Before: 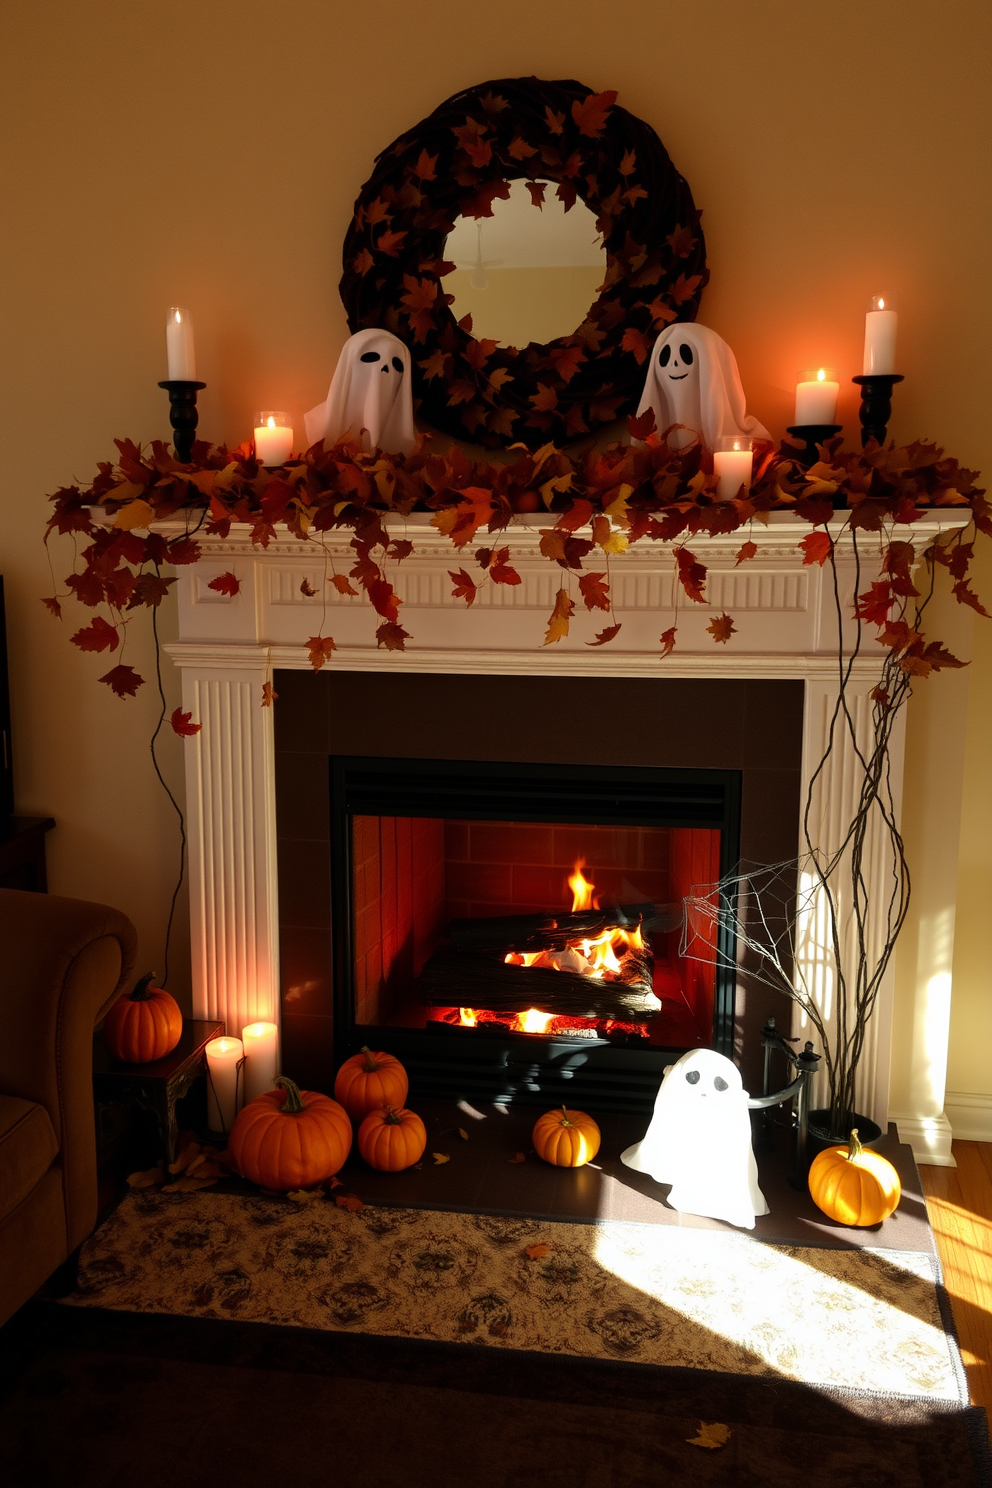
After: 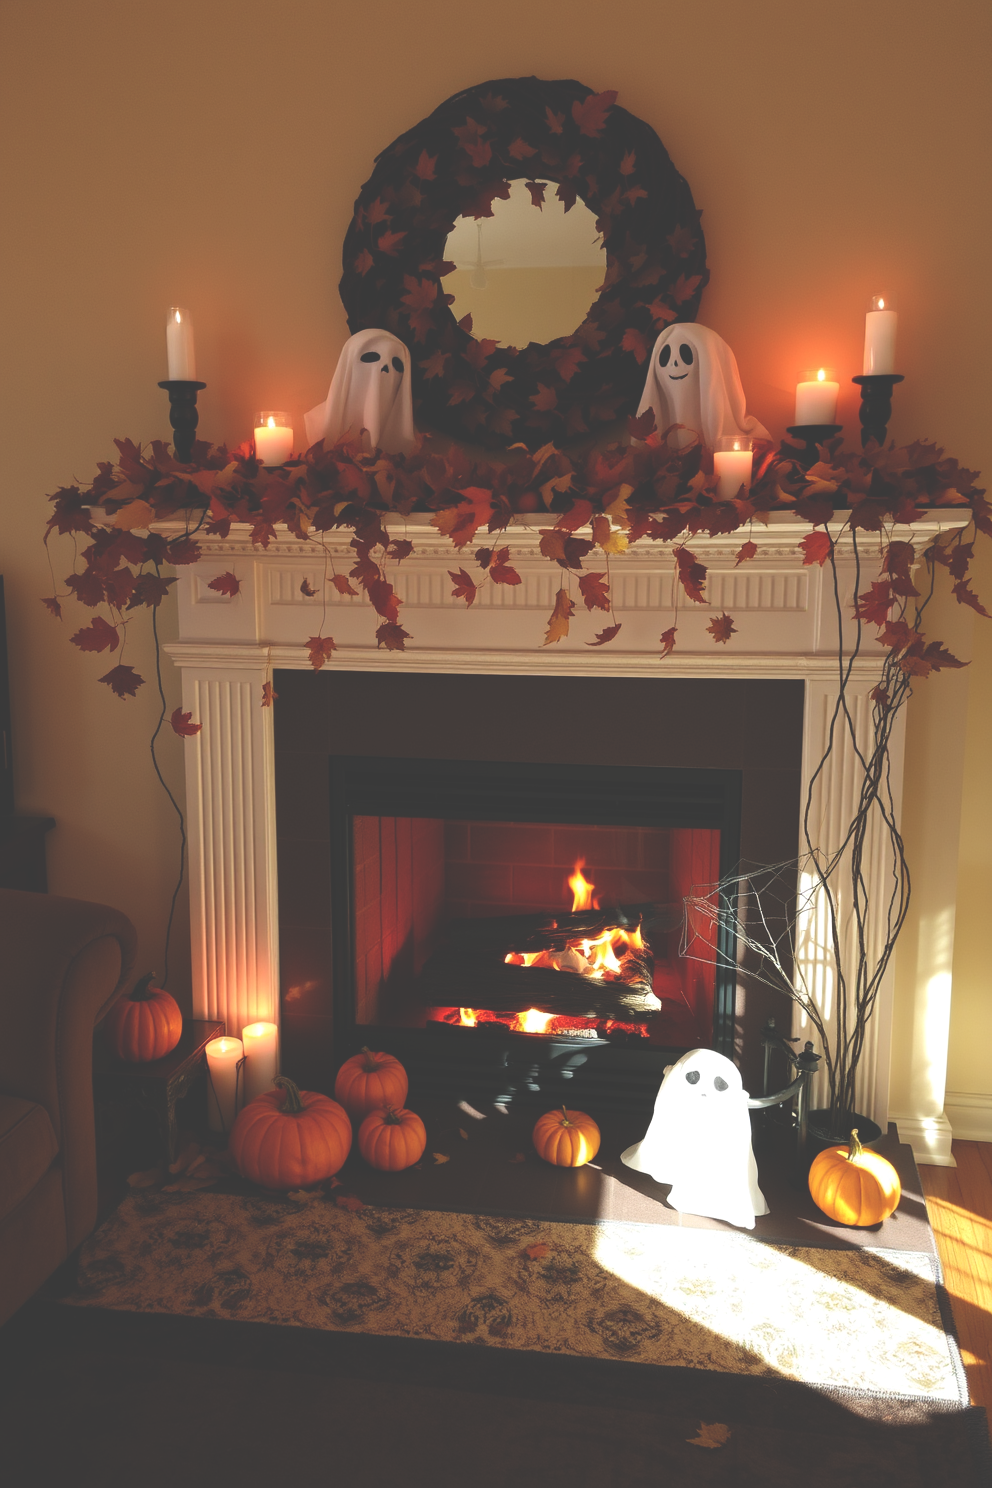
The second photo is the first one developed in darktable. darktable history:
exposure: black level correction -0.041, exposure 0.064 EV, compensate highlight preservation false
